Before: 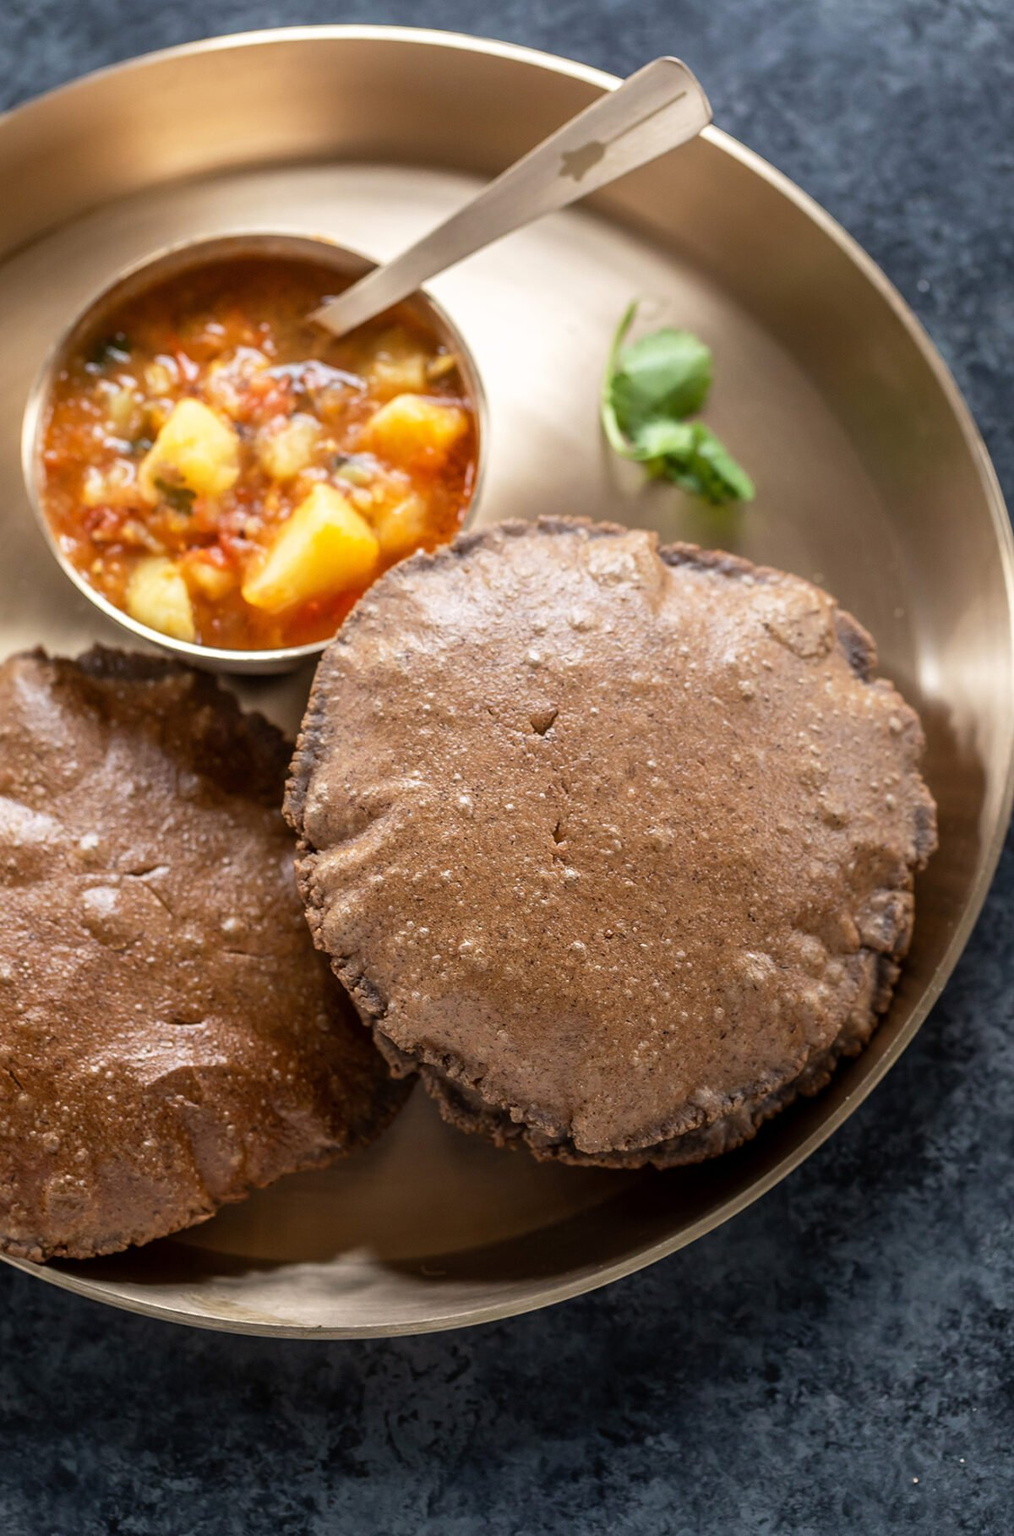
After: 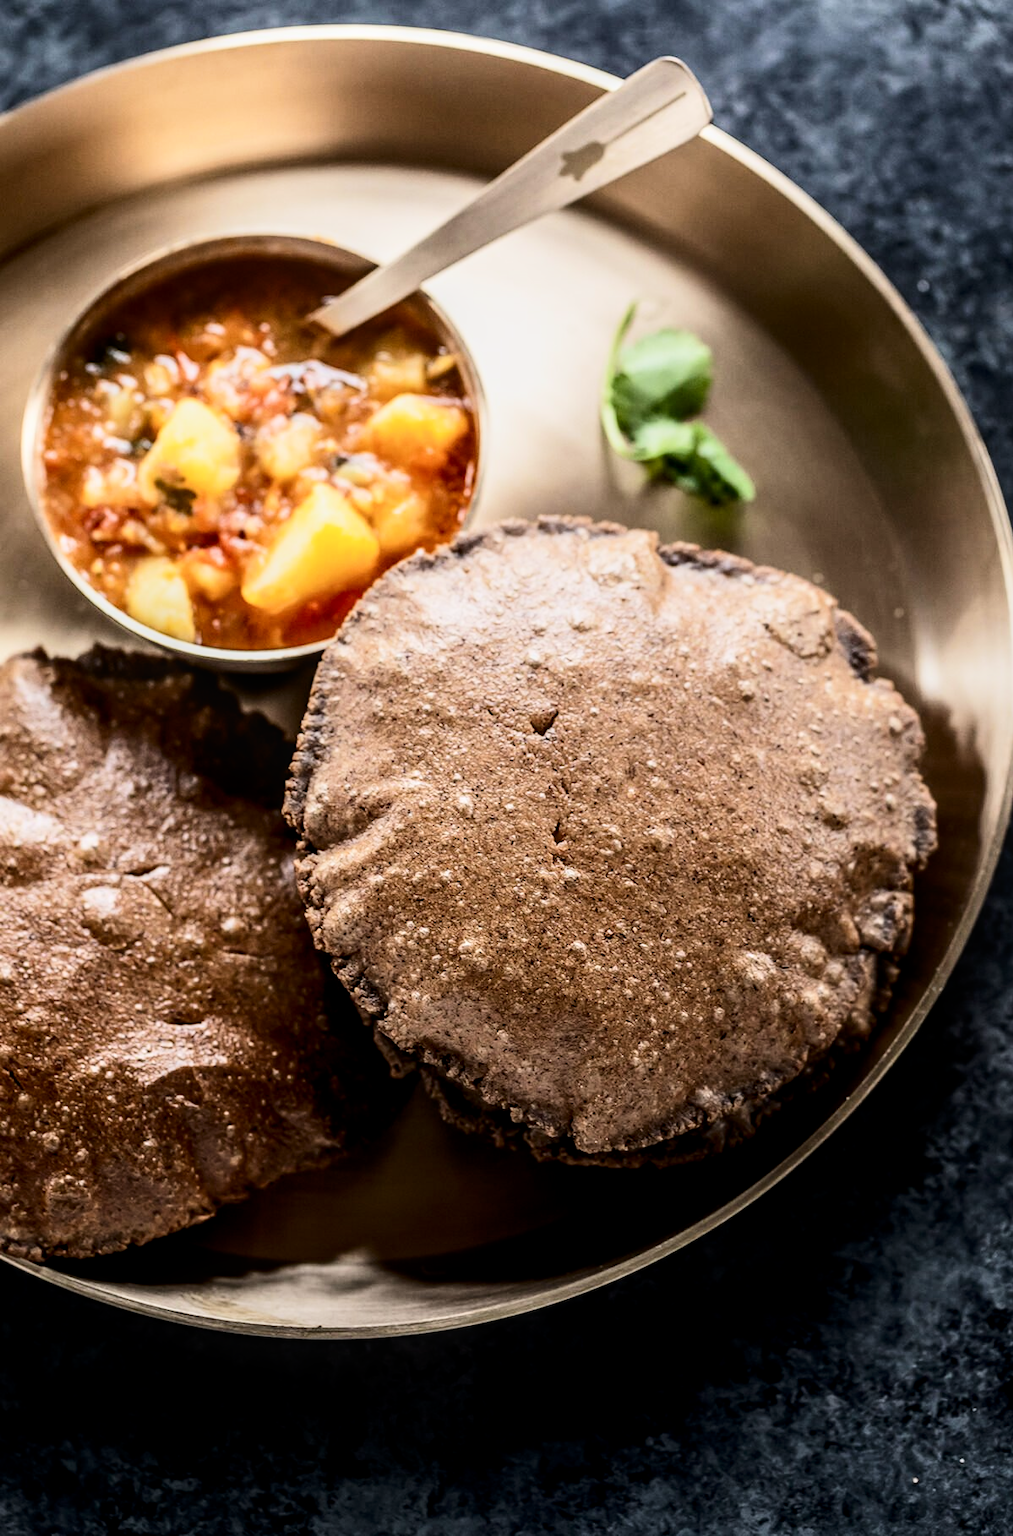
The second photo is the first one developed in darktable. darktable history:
contrast brightness saturation: contrast 0.293
local contrast: on, module defaults
filmic rgb: black relative exposure -7.5 EV, white relative exposure 4.99 EV, hardness 3.34, contrast 1.297
